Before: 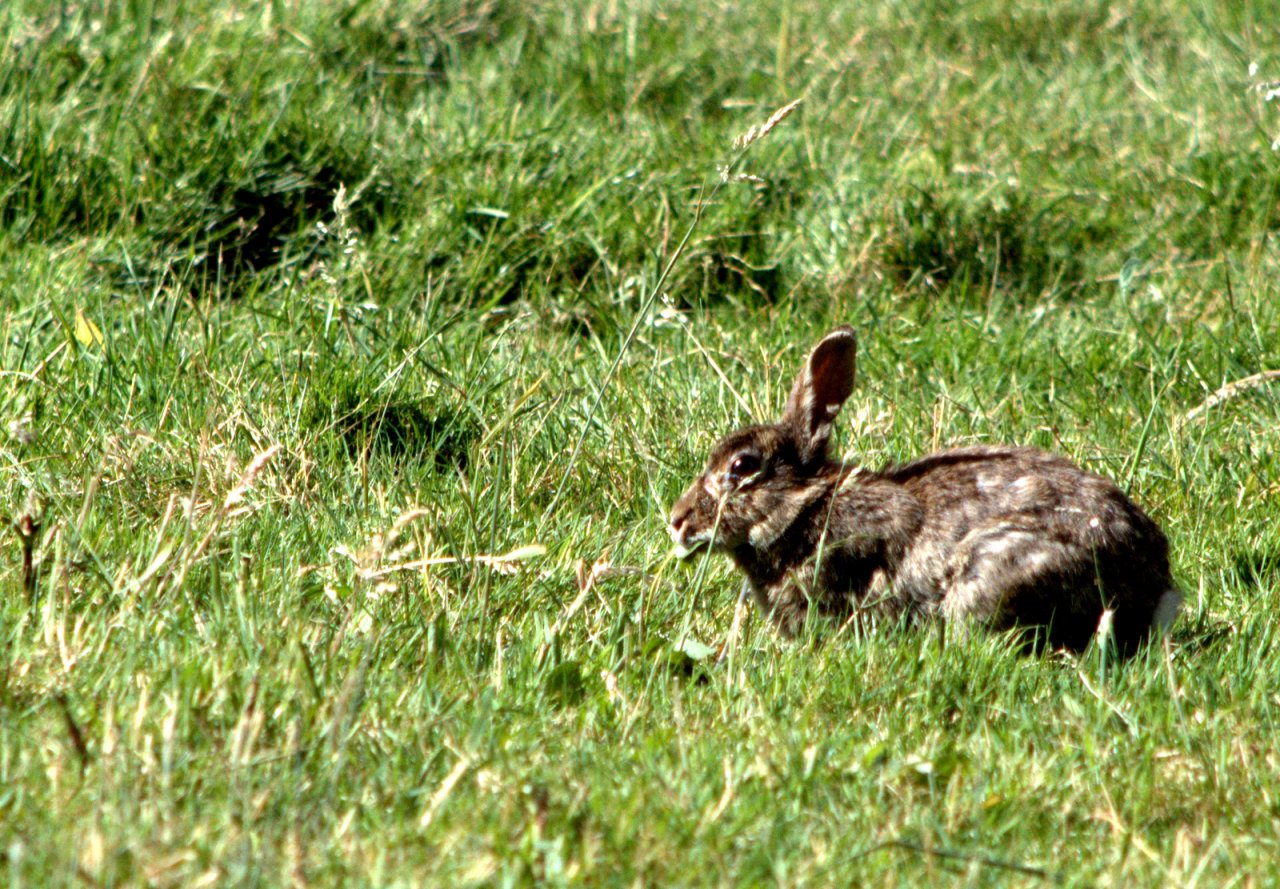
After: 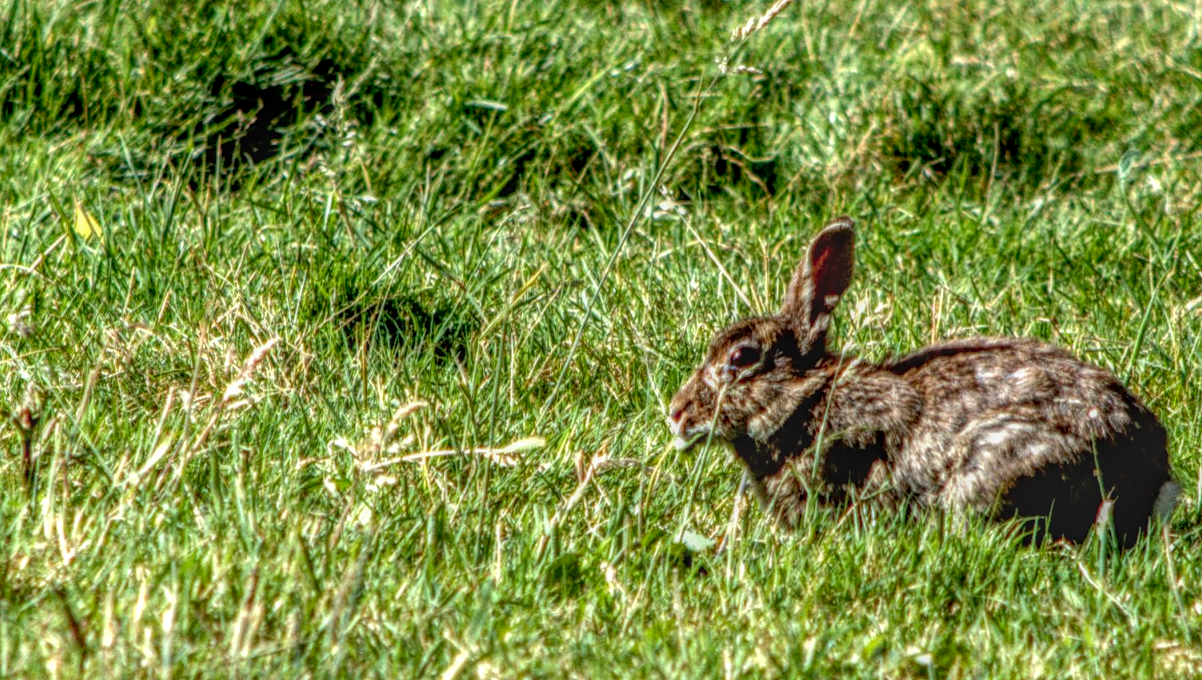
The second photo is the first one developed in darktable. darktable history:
crop and rotate: angle 0.11°, top 12.063%, right 5.791%, bottom 11.192%
exposure: black level correction 0.009, compensate highlight preservation false
local contrast: highlights 5%, shadows 6%, detail 199%, midtone range 0.244
